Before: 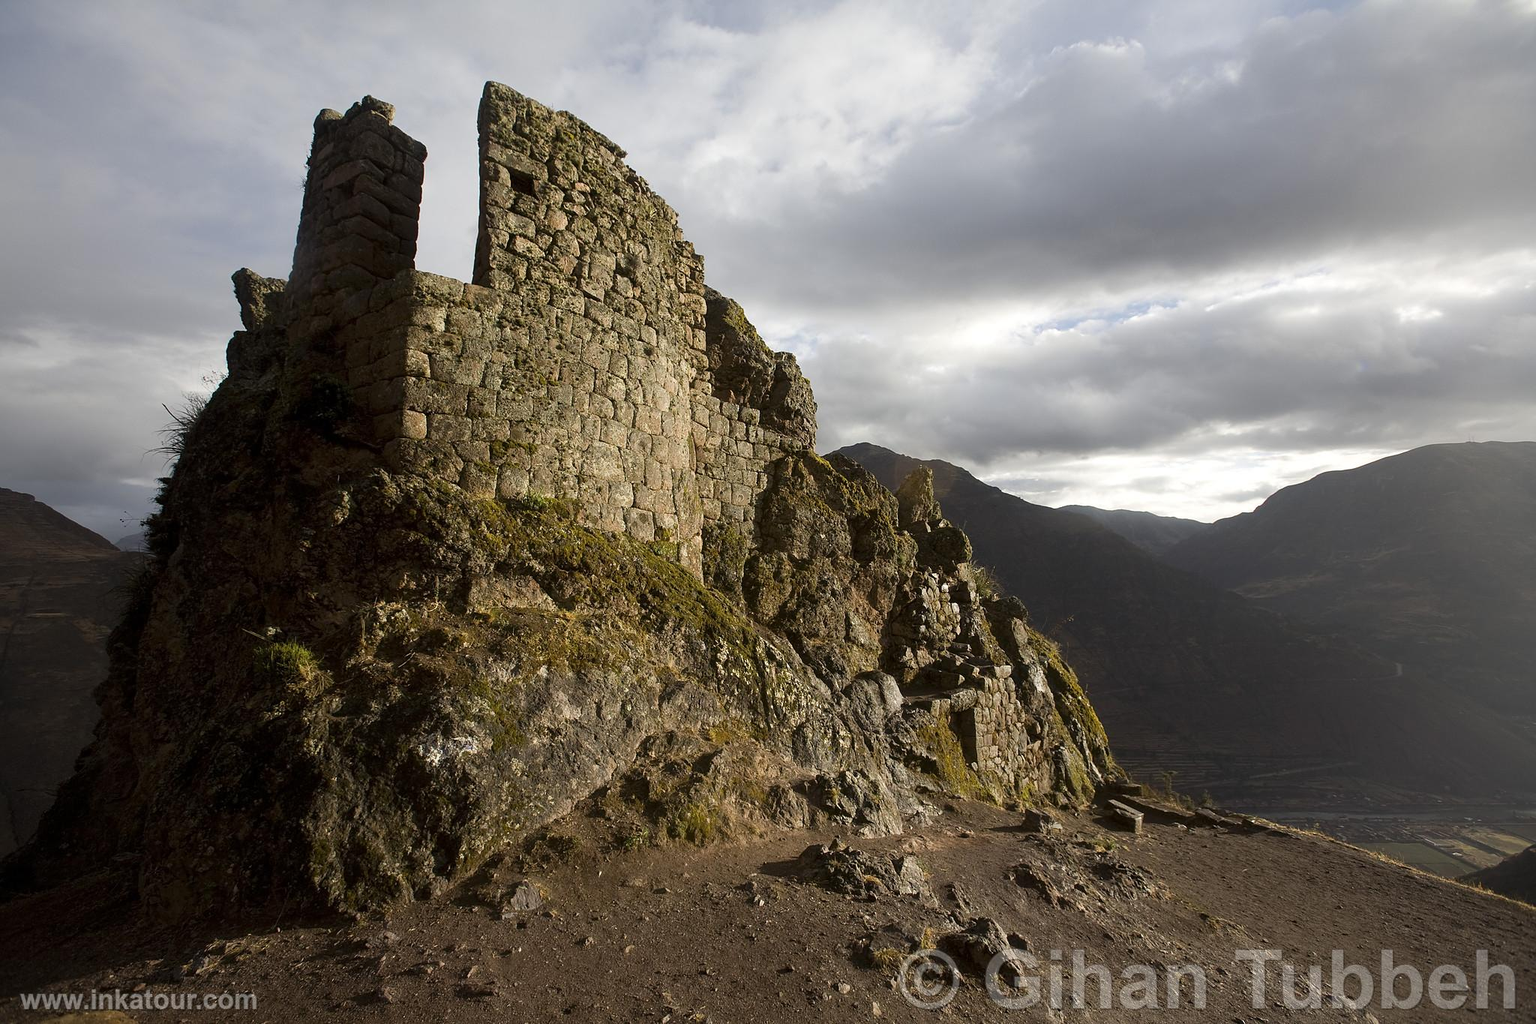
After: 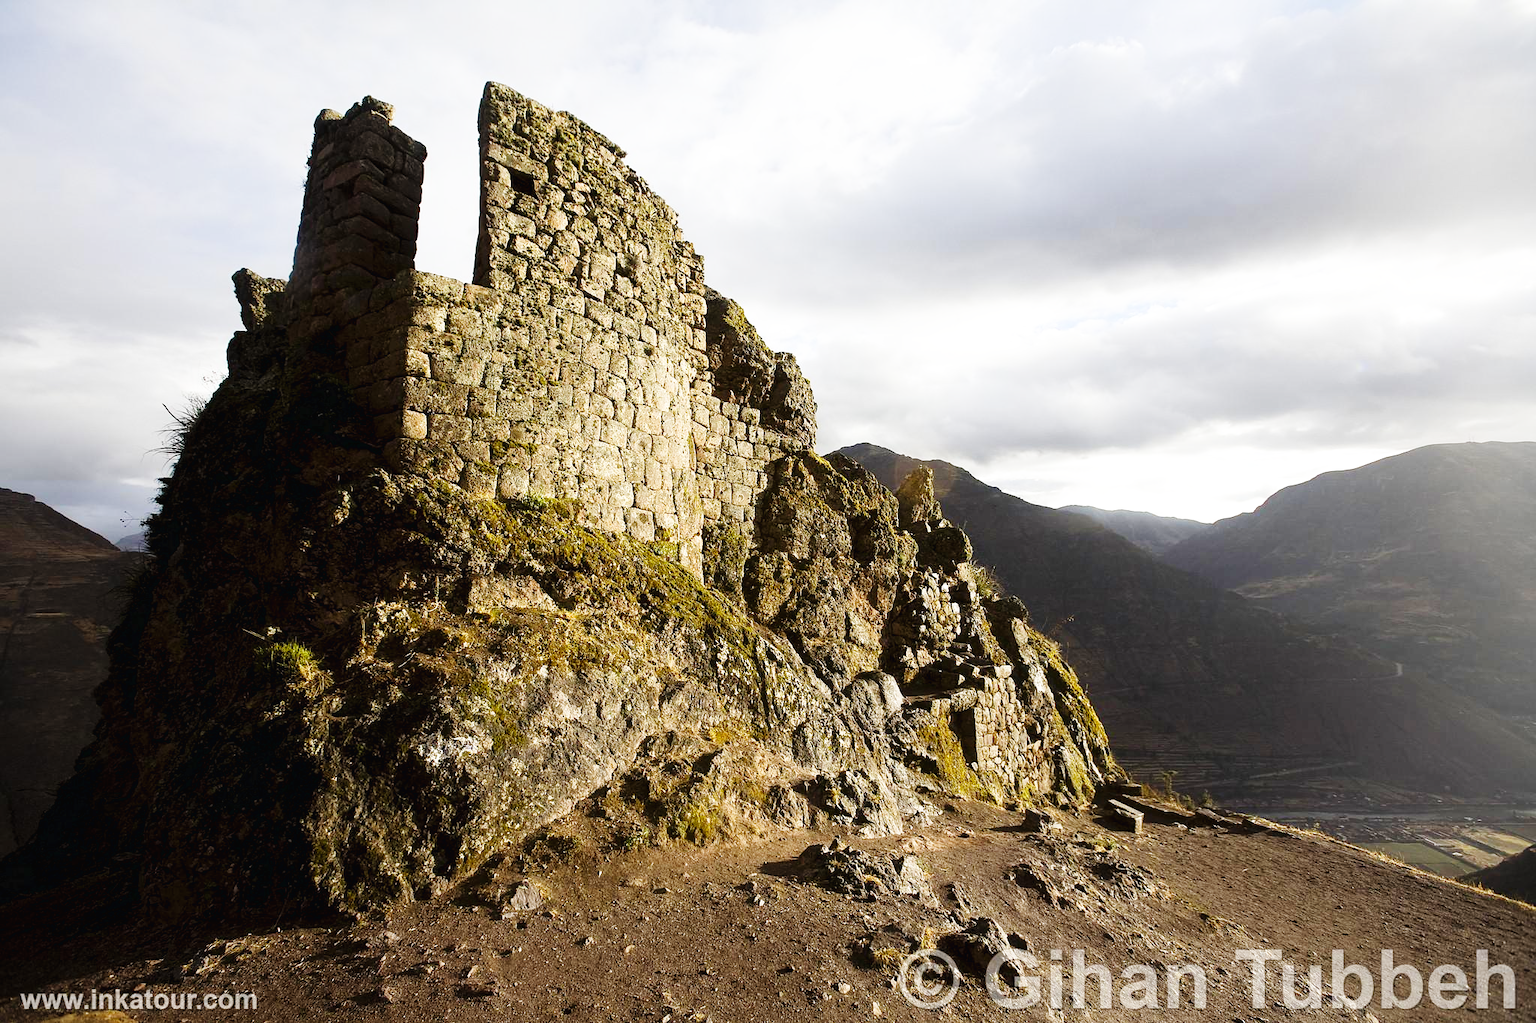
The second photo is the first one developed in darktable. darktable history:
base curve: curves: ch0 [(0, 0.003) (0.001, 0.002) (0.006, 0.004) (0.02, 0.022) (0.048, 0.086) (0.094, 0.234) (0.162, 0.431) (0.258, 0.629) (0.385, 0.8) (0.548, 0.918) (0.751, 0.988) (1, 1)], preserve colors none
color zones: curves: ch0 [(0.068, 0.464) (0.25, 0.5) (0.48, 0.508) (0.75, 0.536) (0.886, 0.476) (0.967, 0.456)]; ch1 [(0.066, 0.456) (0.25, 0.5) (0.616, 0.508) (0.746, 0.56) (0.934, 0.444)]
